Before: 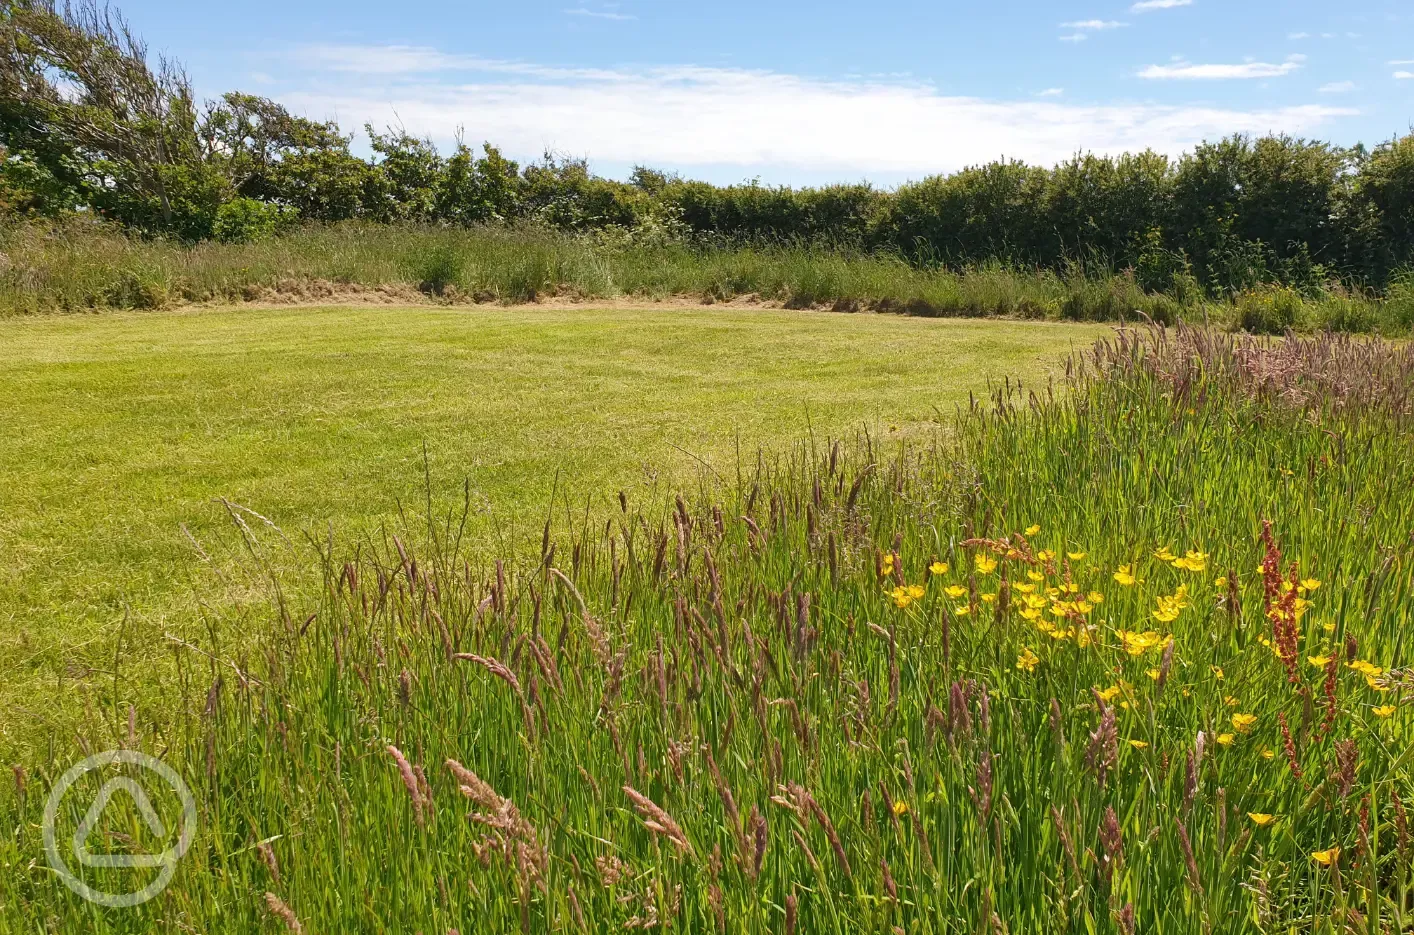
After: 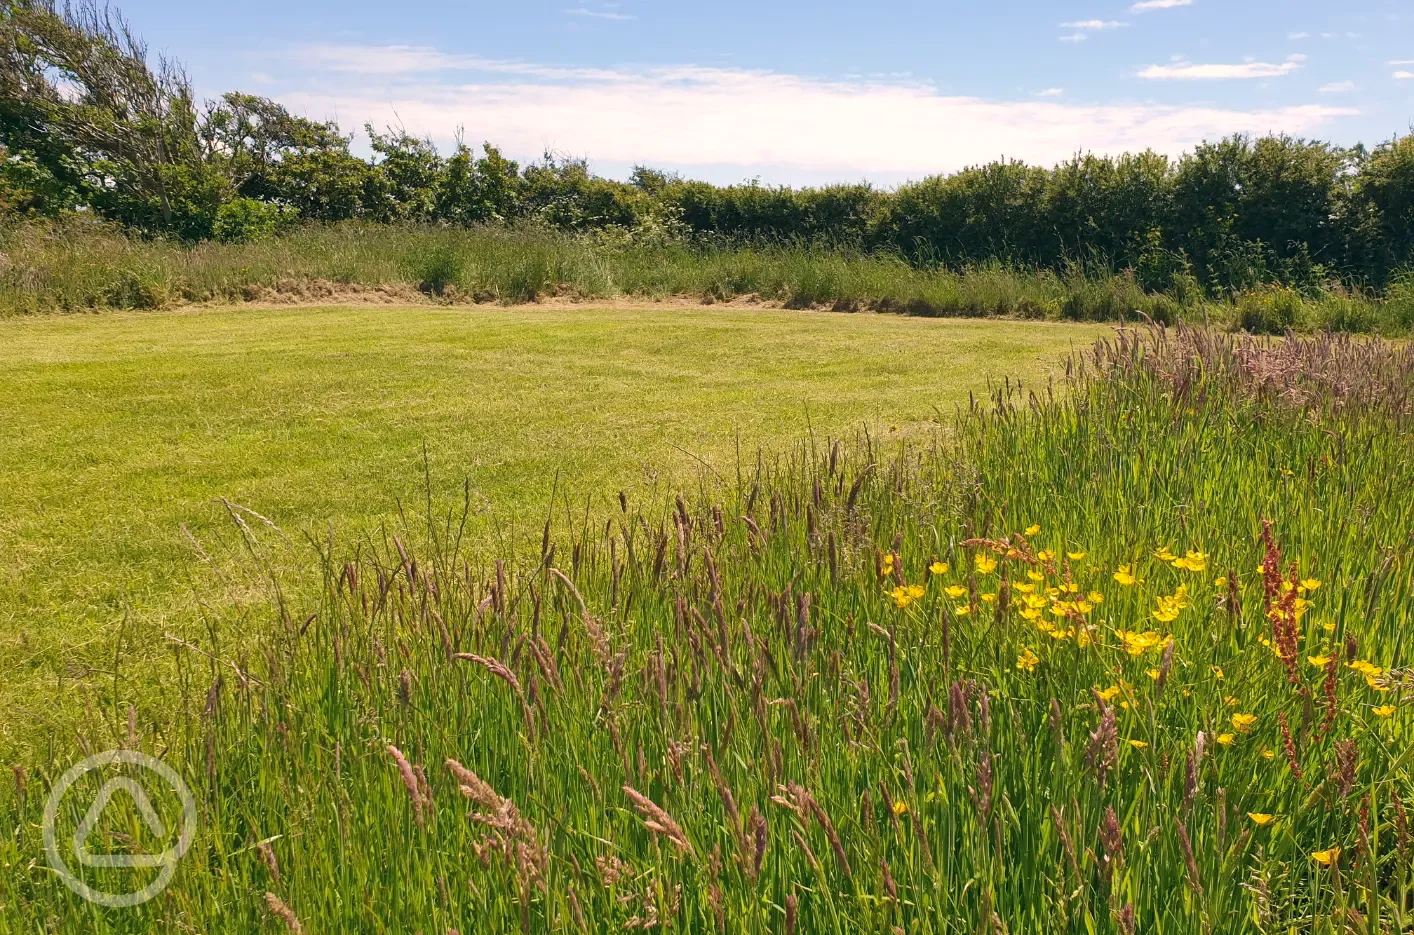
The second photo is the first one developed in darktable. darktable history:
tone equalizer: edges refinement/feathering 500, mask exposure compensation -1.57 EV, preserve details no
color correction: highlights a* 5.44, highlights b* 5.27, shadows a* -3.92, shadows b* -4.97
